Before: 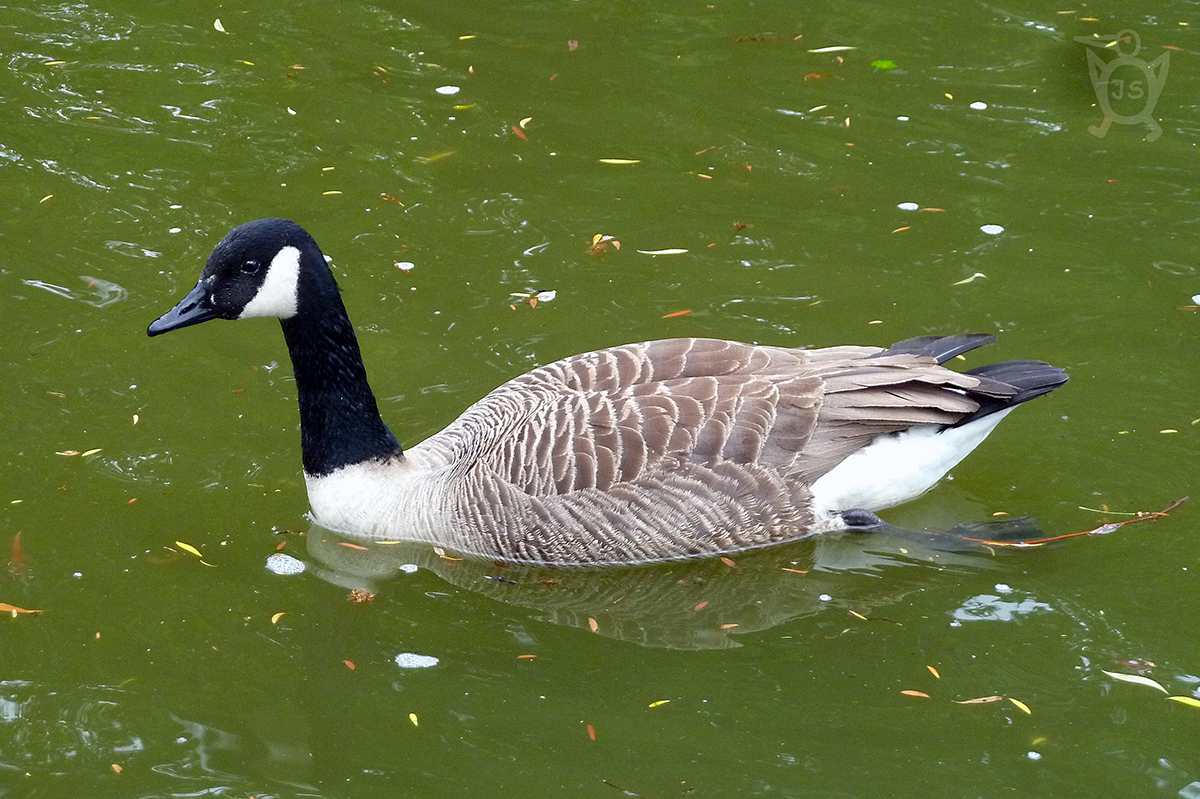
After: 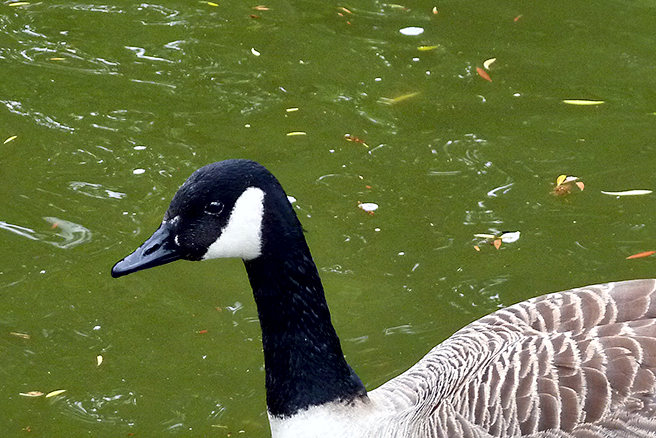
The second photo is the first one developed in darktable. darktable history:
crop and rotate: left 3.047%, top 7.509%, right 42.236%, bottom 37.598%
shadows and highlights: shadows 20.55, highlights -20.99, soften with gaussian
local contrast: mode bilateral grid, contrast 20, coarseness 50, detail 161%, midtone range 0.2
